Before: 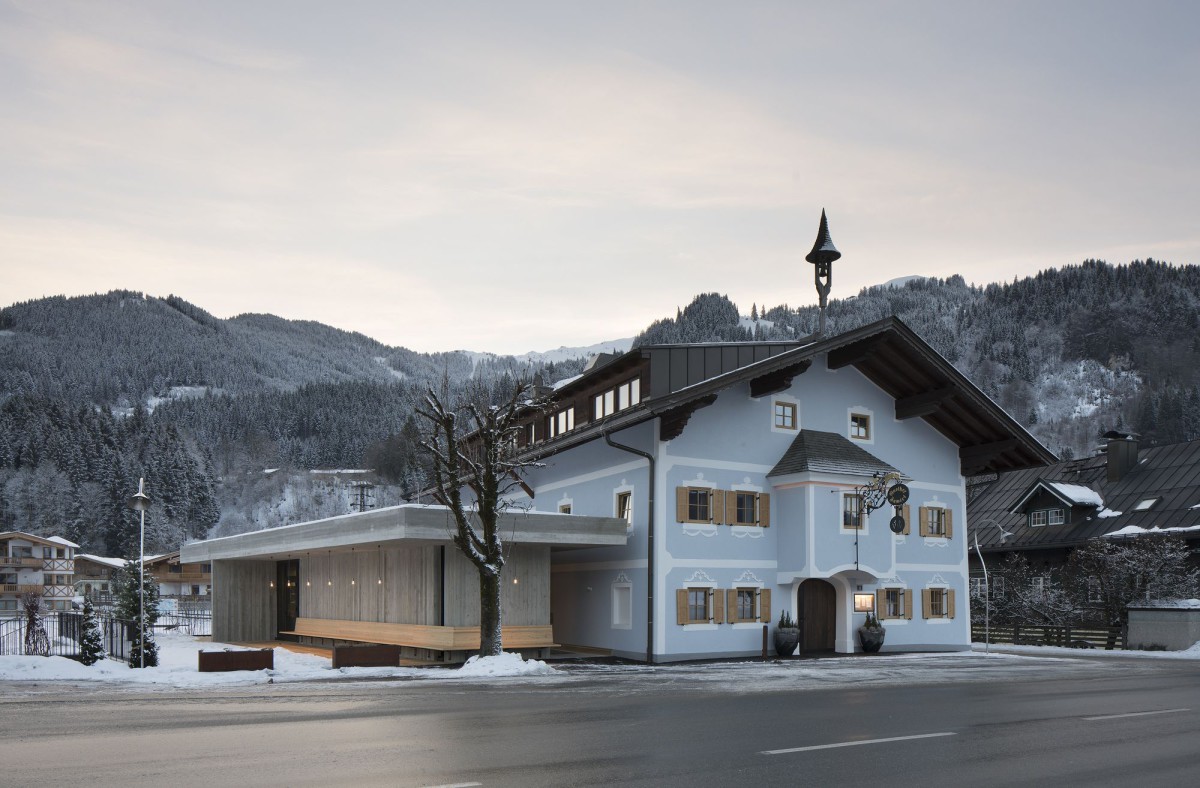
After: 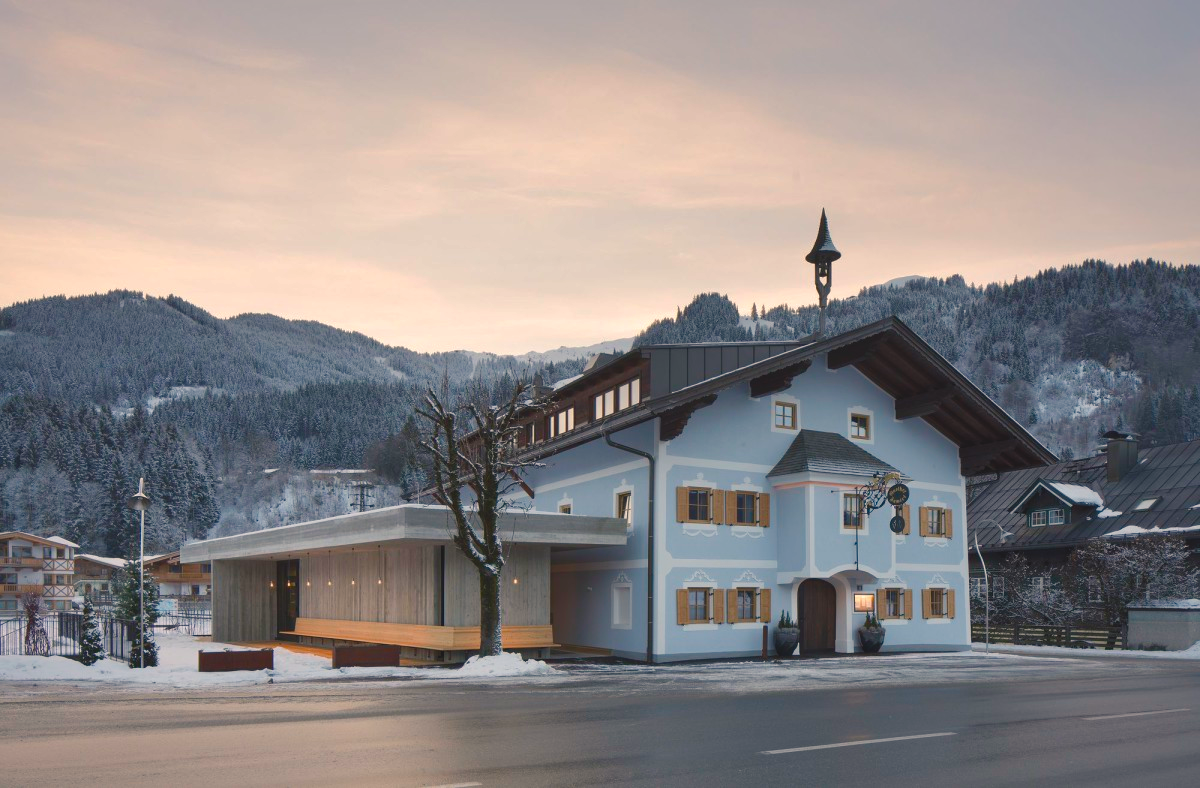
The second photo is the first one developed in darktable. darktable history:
shadows and highlights: on, module defaults
color balance rgb: shadows lift › chroma 2%, shadows lift › hue 247.2°, power › chroma 0.3%, power › hue 25.2°, highlights gain › chroma 3%, highlights gain › hue 60°, global offset › luminance 0.75%, perceptual saturation grading › global saturation 20%, perceptual saturation grading › highlights -20%, perceptual saturation grading › shadows 30%, global vibrance 20%
